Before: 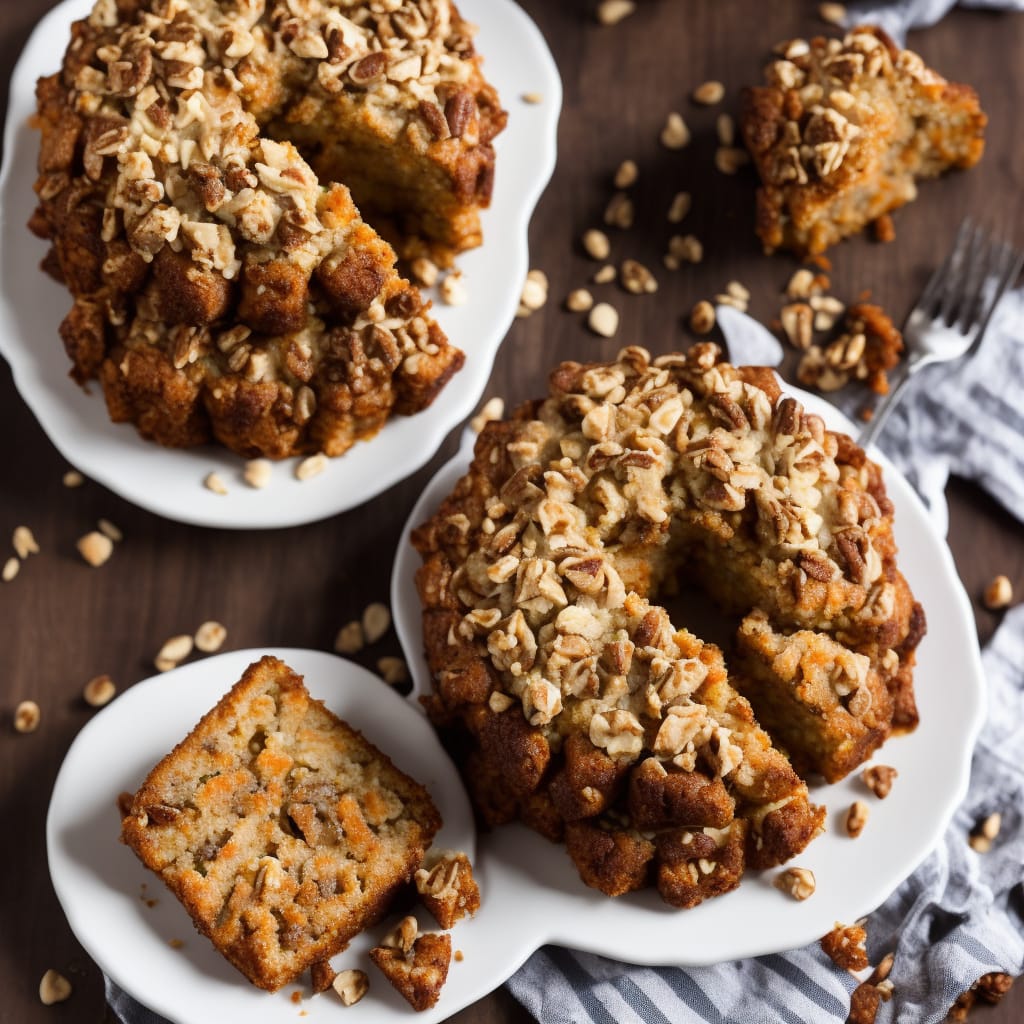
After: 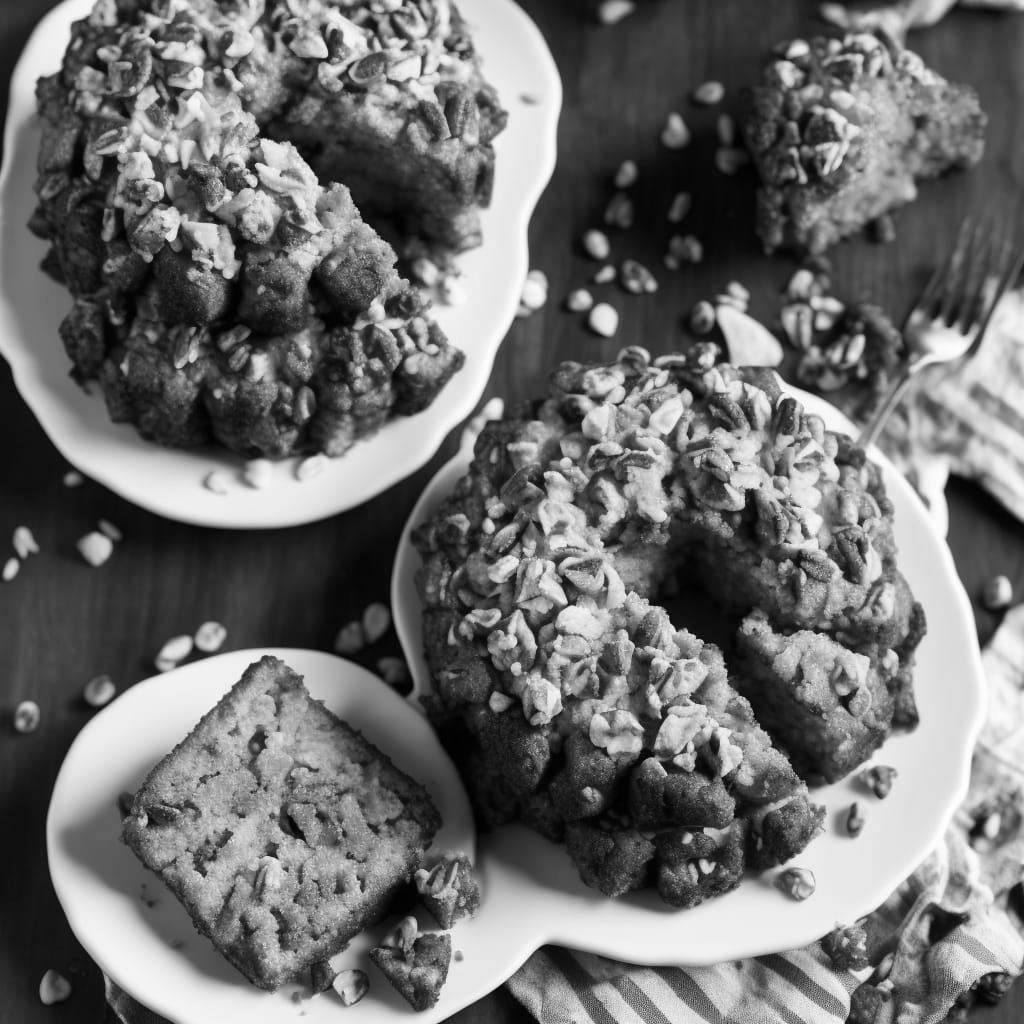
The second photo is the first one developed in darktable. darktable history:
monochrome: on, module defaults
contrast brightness saturation: contrast 0.1, saturation -0.3
